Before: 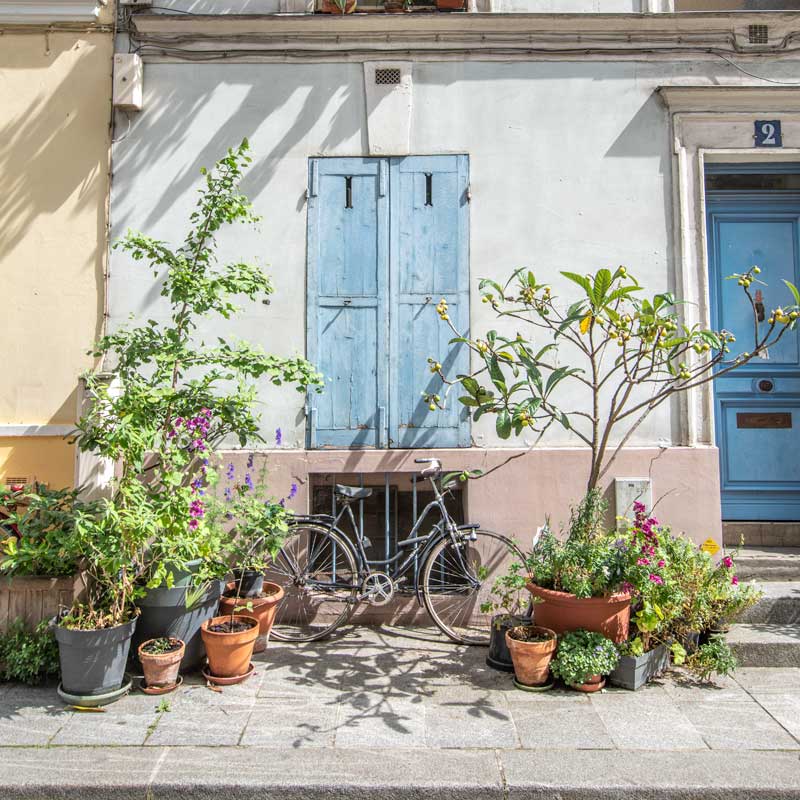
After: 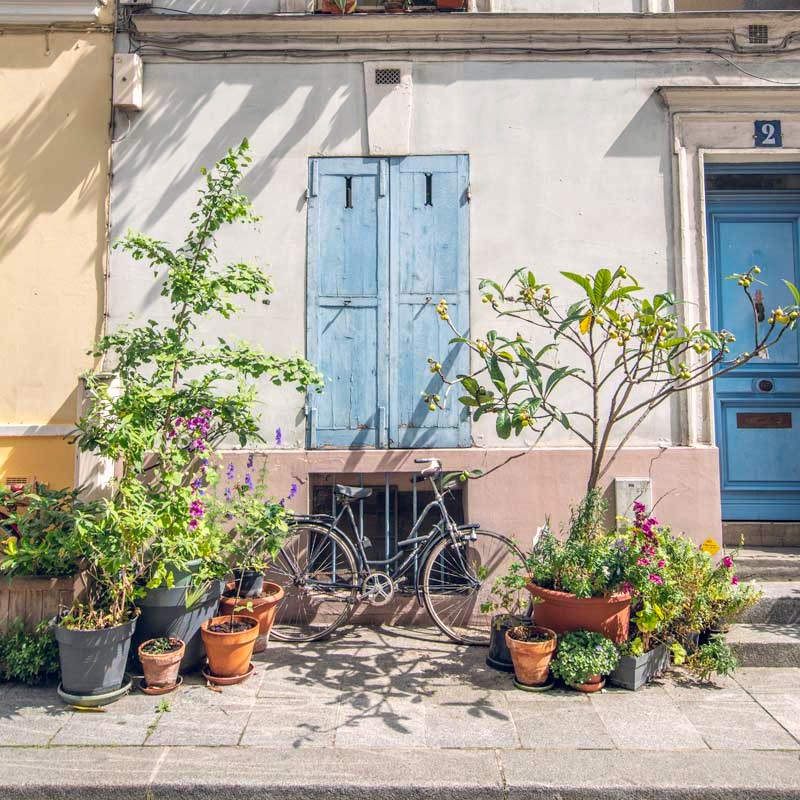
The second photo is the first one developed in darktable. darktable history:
color balance rgb: shadows lift › hue 87.51°, highlights gain › chroma 1.35%, highlights gain › hue 55.1°, global offset › chroma 0.13%, global offset › hue 253.66°, perceptual saturation grading › global saturation 16.38%
tone equalizer: on, module defaults
